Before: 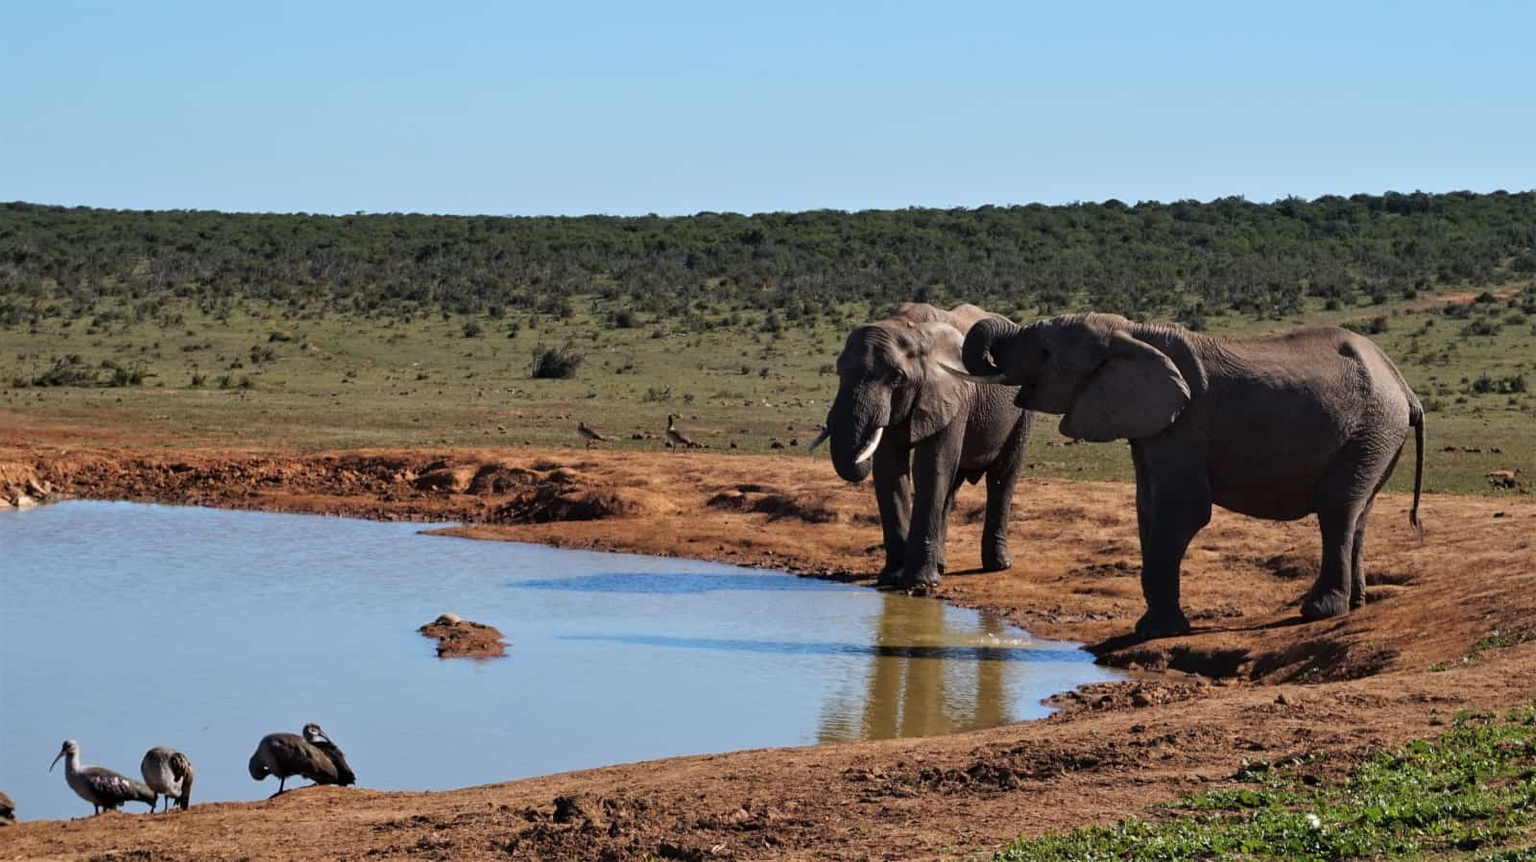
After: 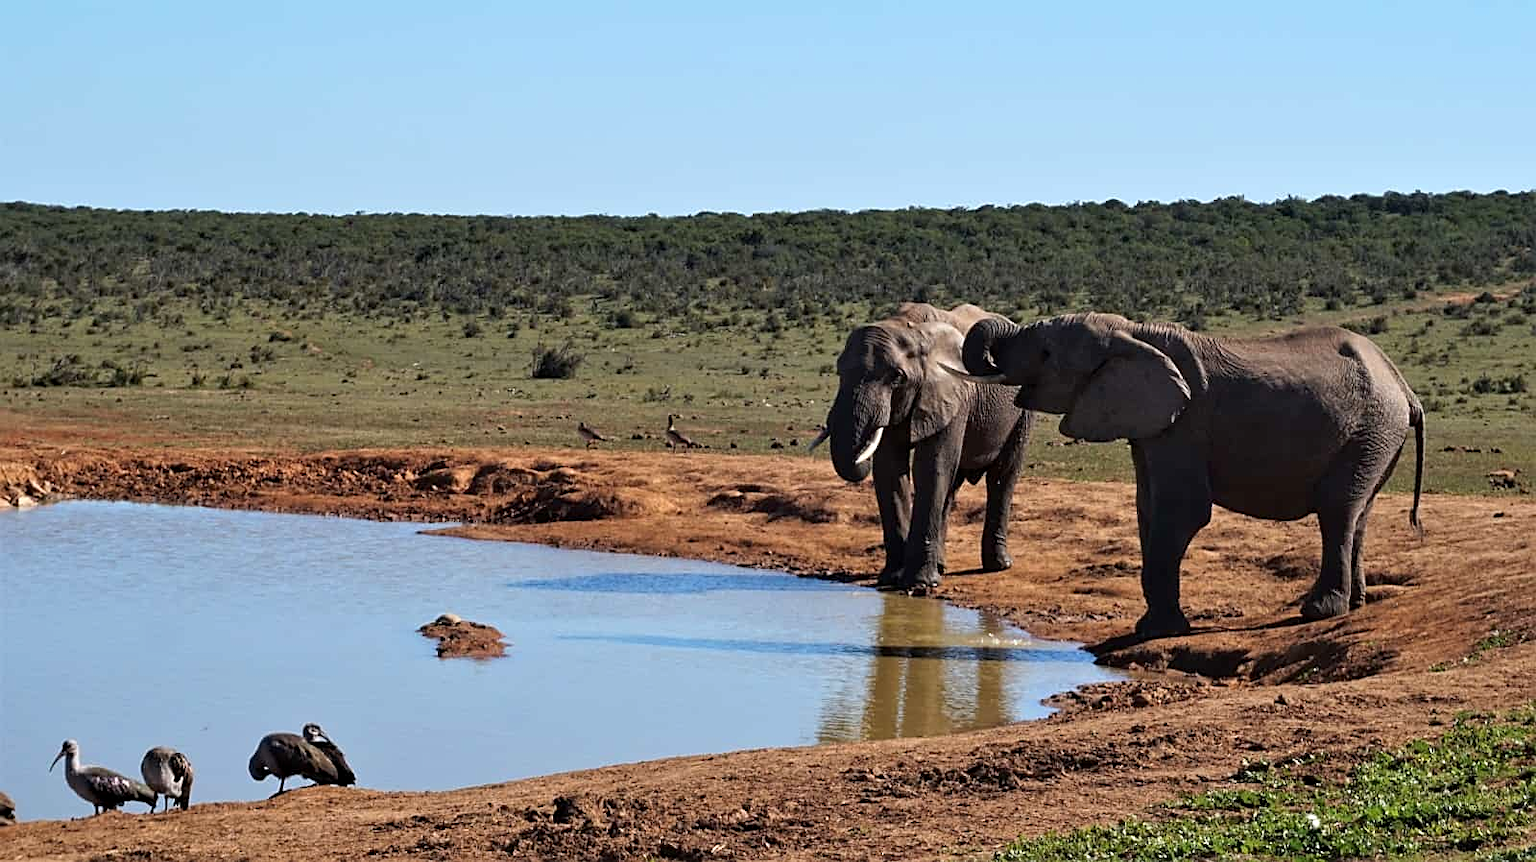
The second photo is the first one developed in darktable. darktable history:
sharpen: on, module defaults
exposure: black level correction 0.001, exposure 0.191 EV, compensate highlight preservation false
